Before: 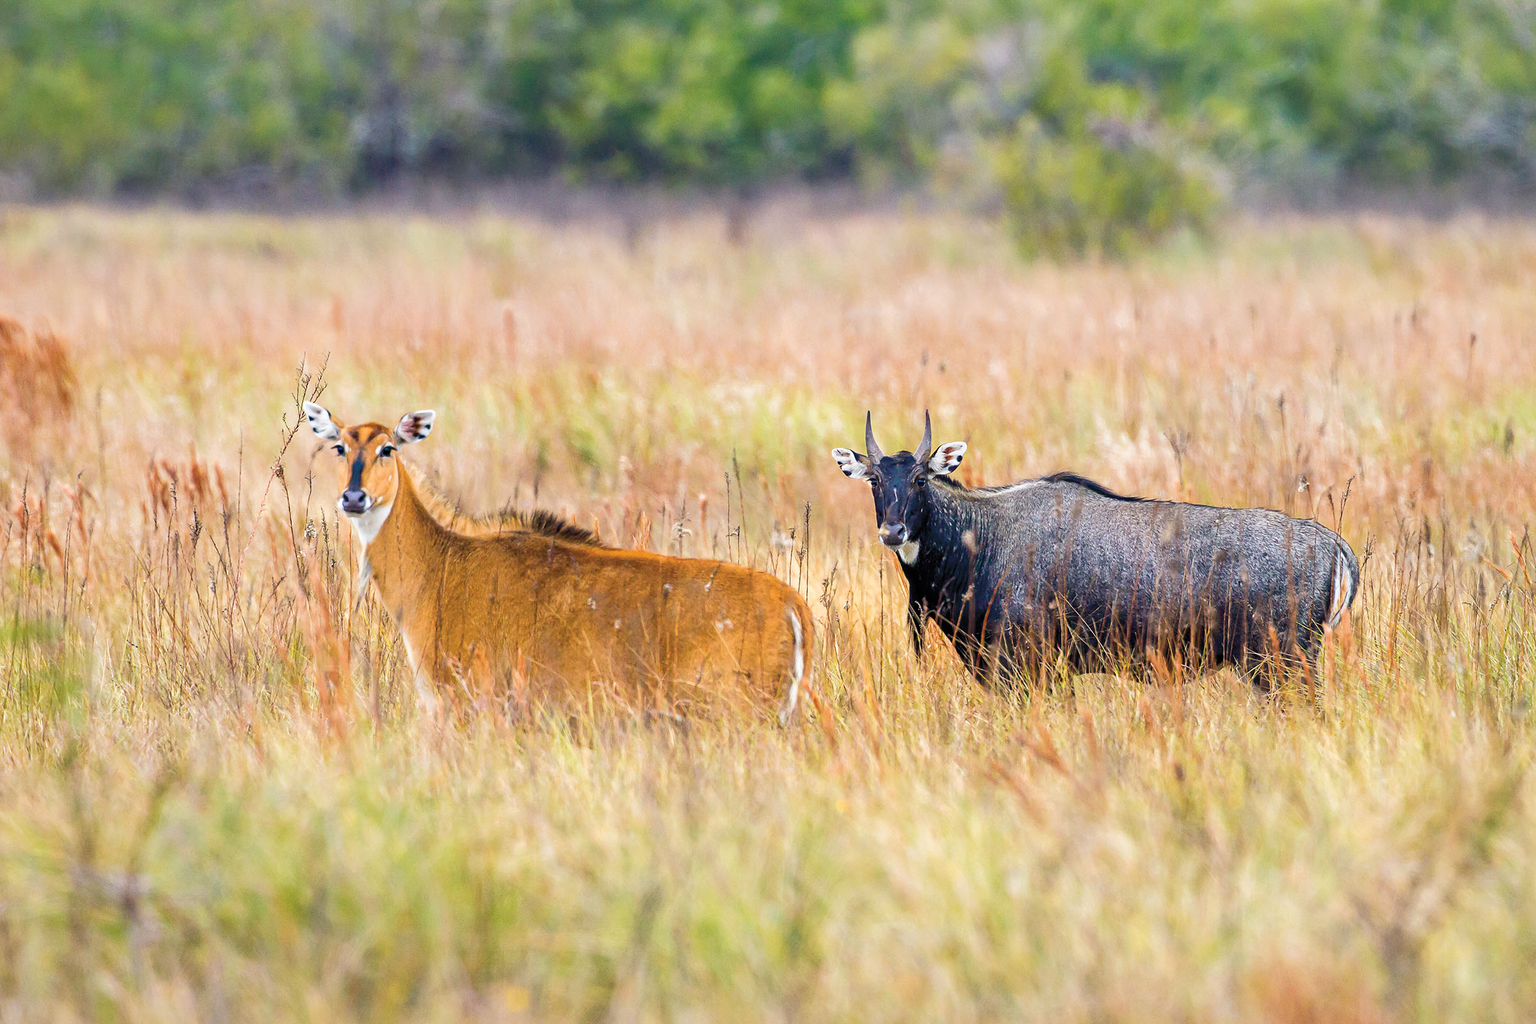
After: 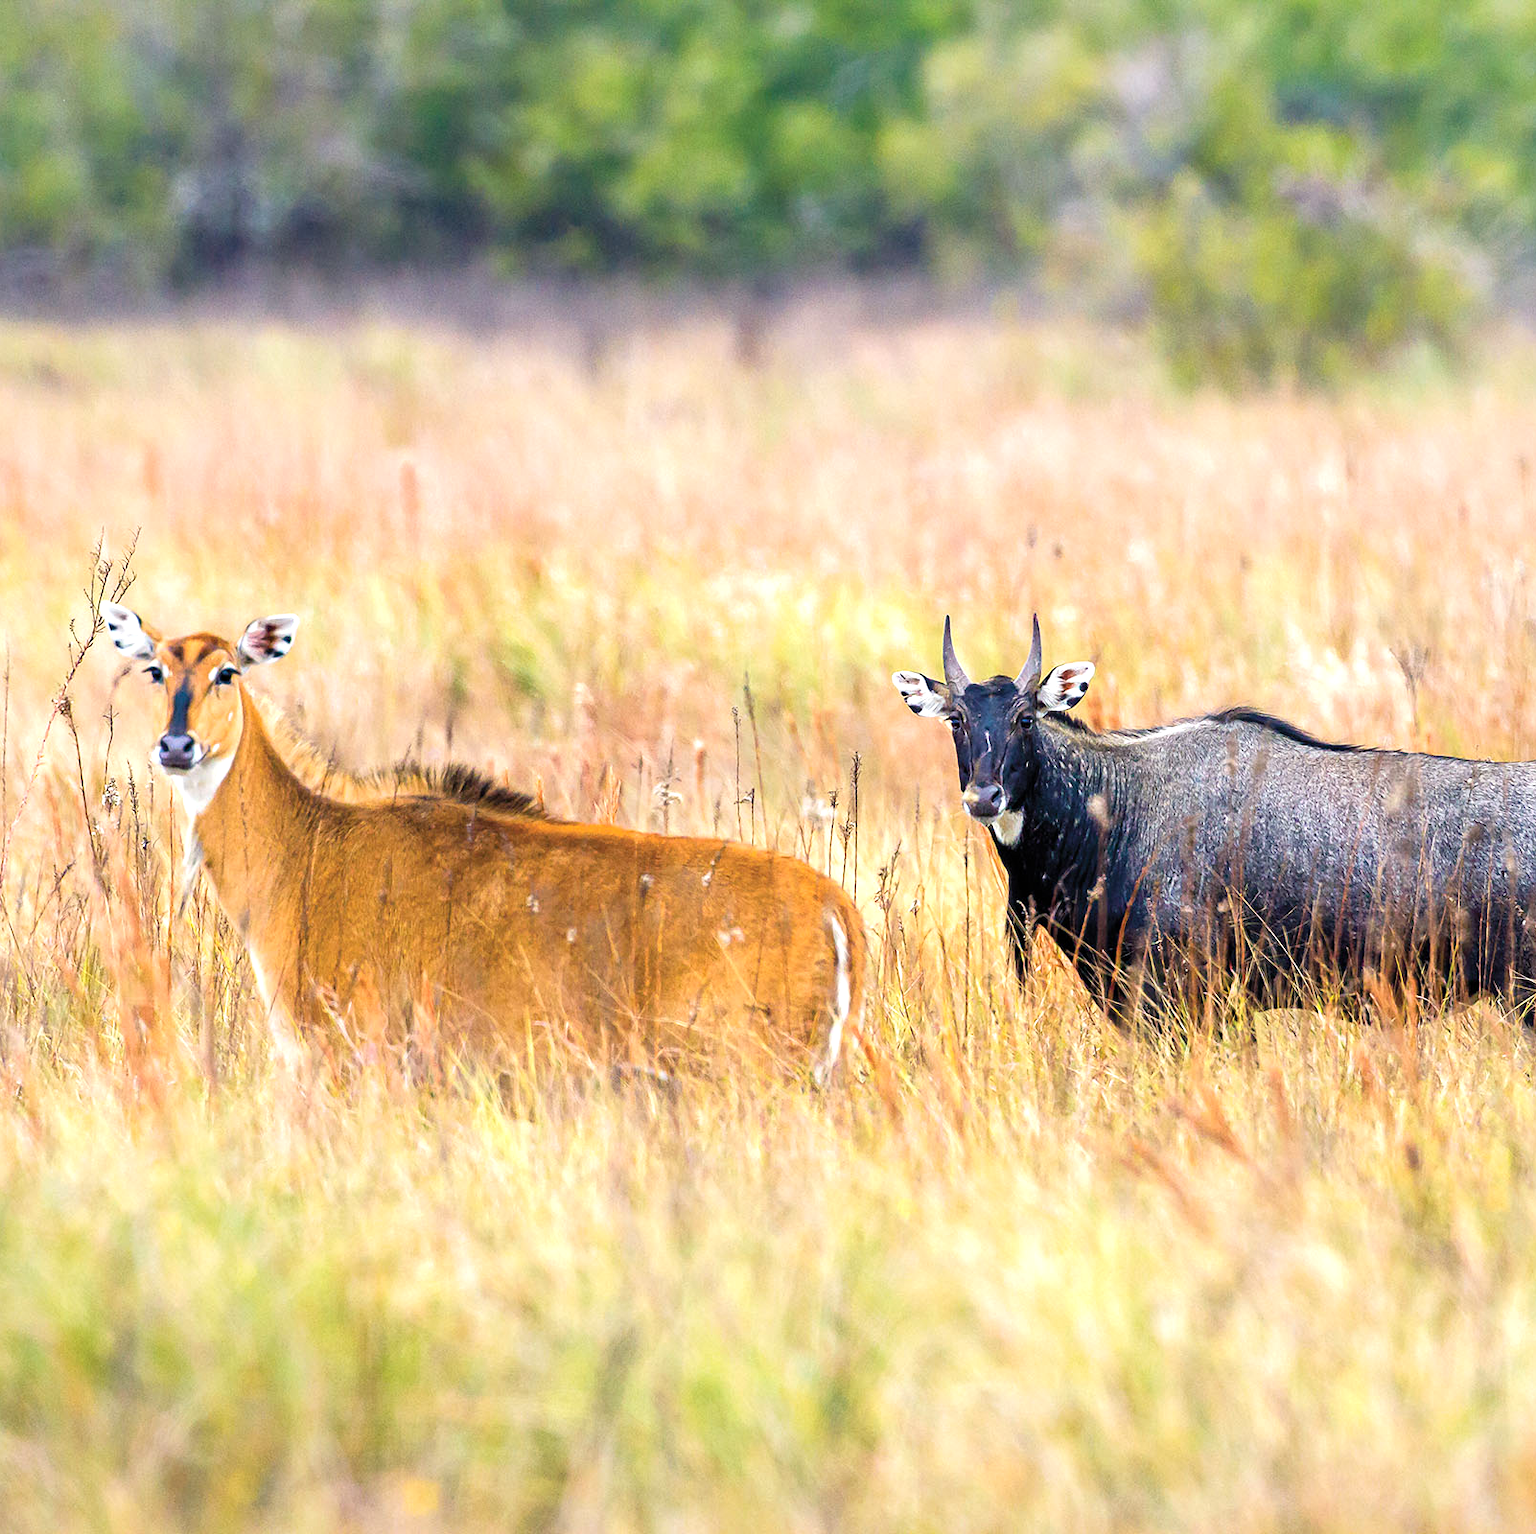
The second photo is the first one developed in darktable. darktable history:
tone equalizer: -8 EV -0.444 EV, -7 EV -0.363 EV, -6 EV -0.306 EV, -5 EV -0.238 EV, -3 EV 0.195 EV, -2 EV 0.336 EV, -1 EV 0.365 EV, +0 EV 0.437 EV
crop and rotate: left 15.401%, right 17.837%
